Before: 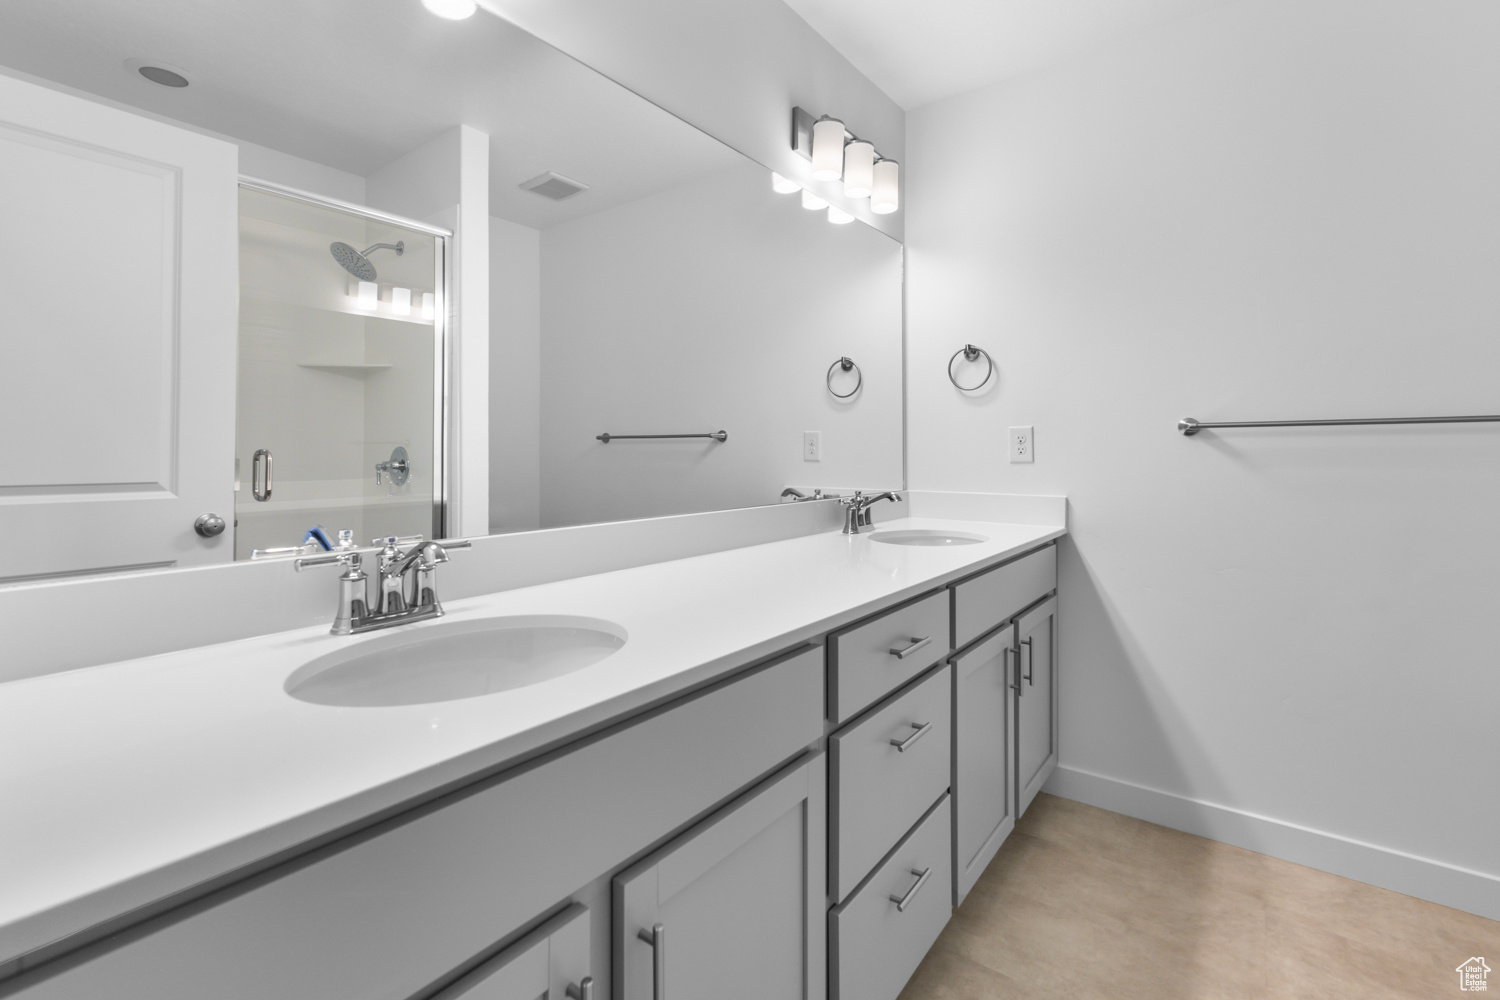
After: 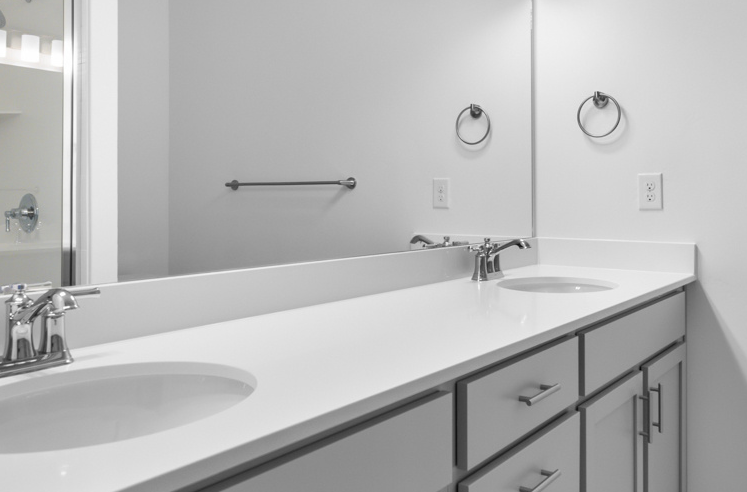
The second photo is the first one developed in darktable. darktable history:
crop: left 24.773%, top 25.388%, right 25.417%, bottom 25.366%
